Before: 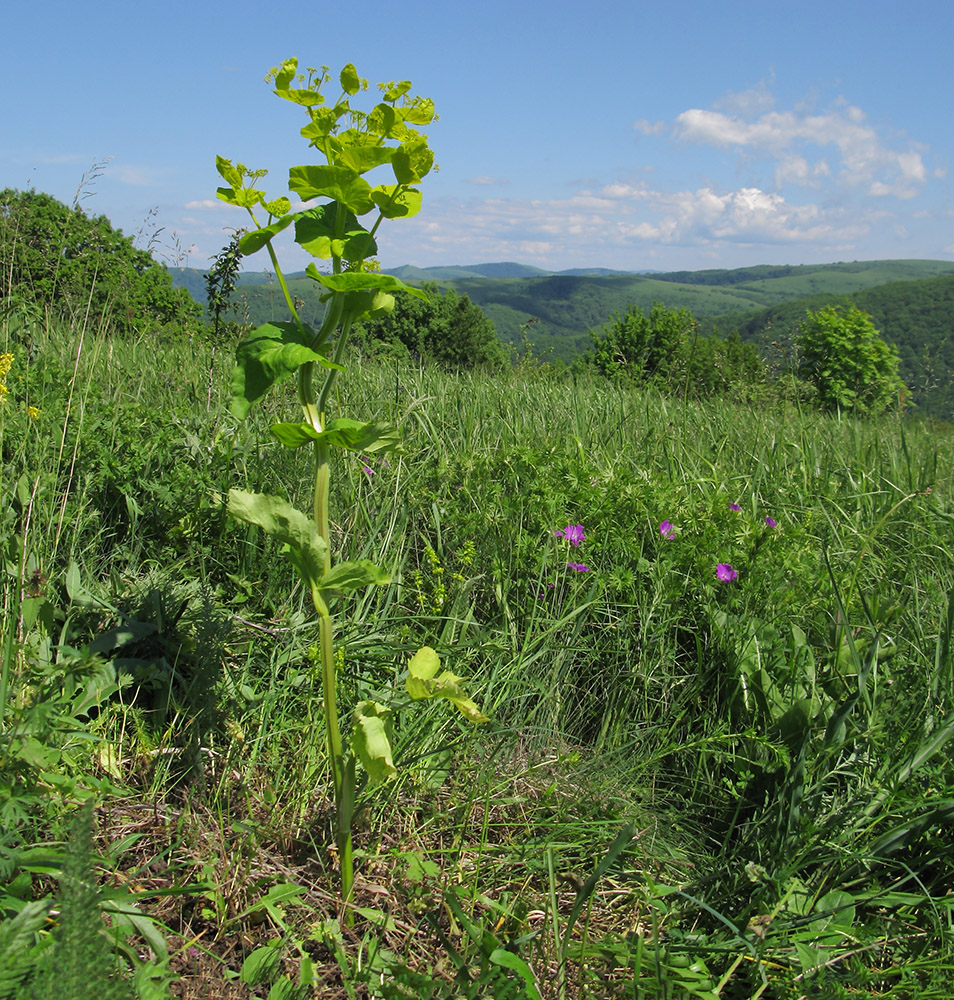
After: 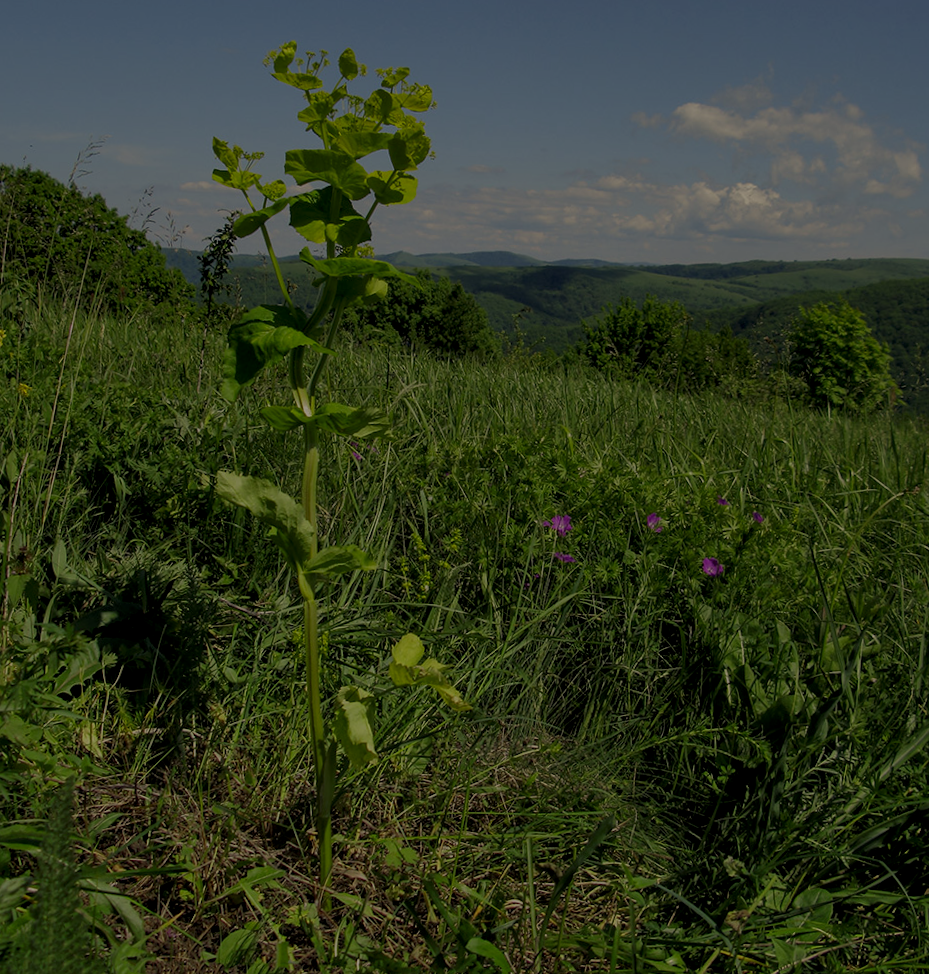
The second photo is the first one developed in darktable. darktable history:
exposure: exposure -2.081 EV, compensate exposure bias true, compensate highlight preservation false
crop and rotate: angle -1.43°
local contrast: detail 130%
color correction: highlights a* 1.32, highlights b* 17.97
